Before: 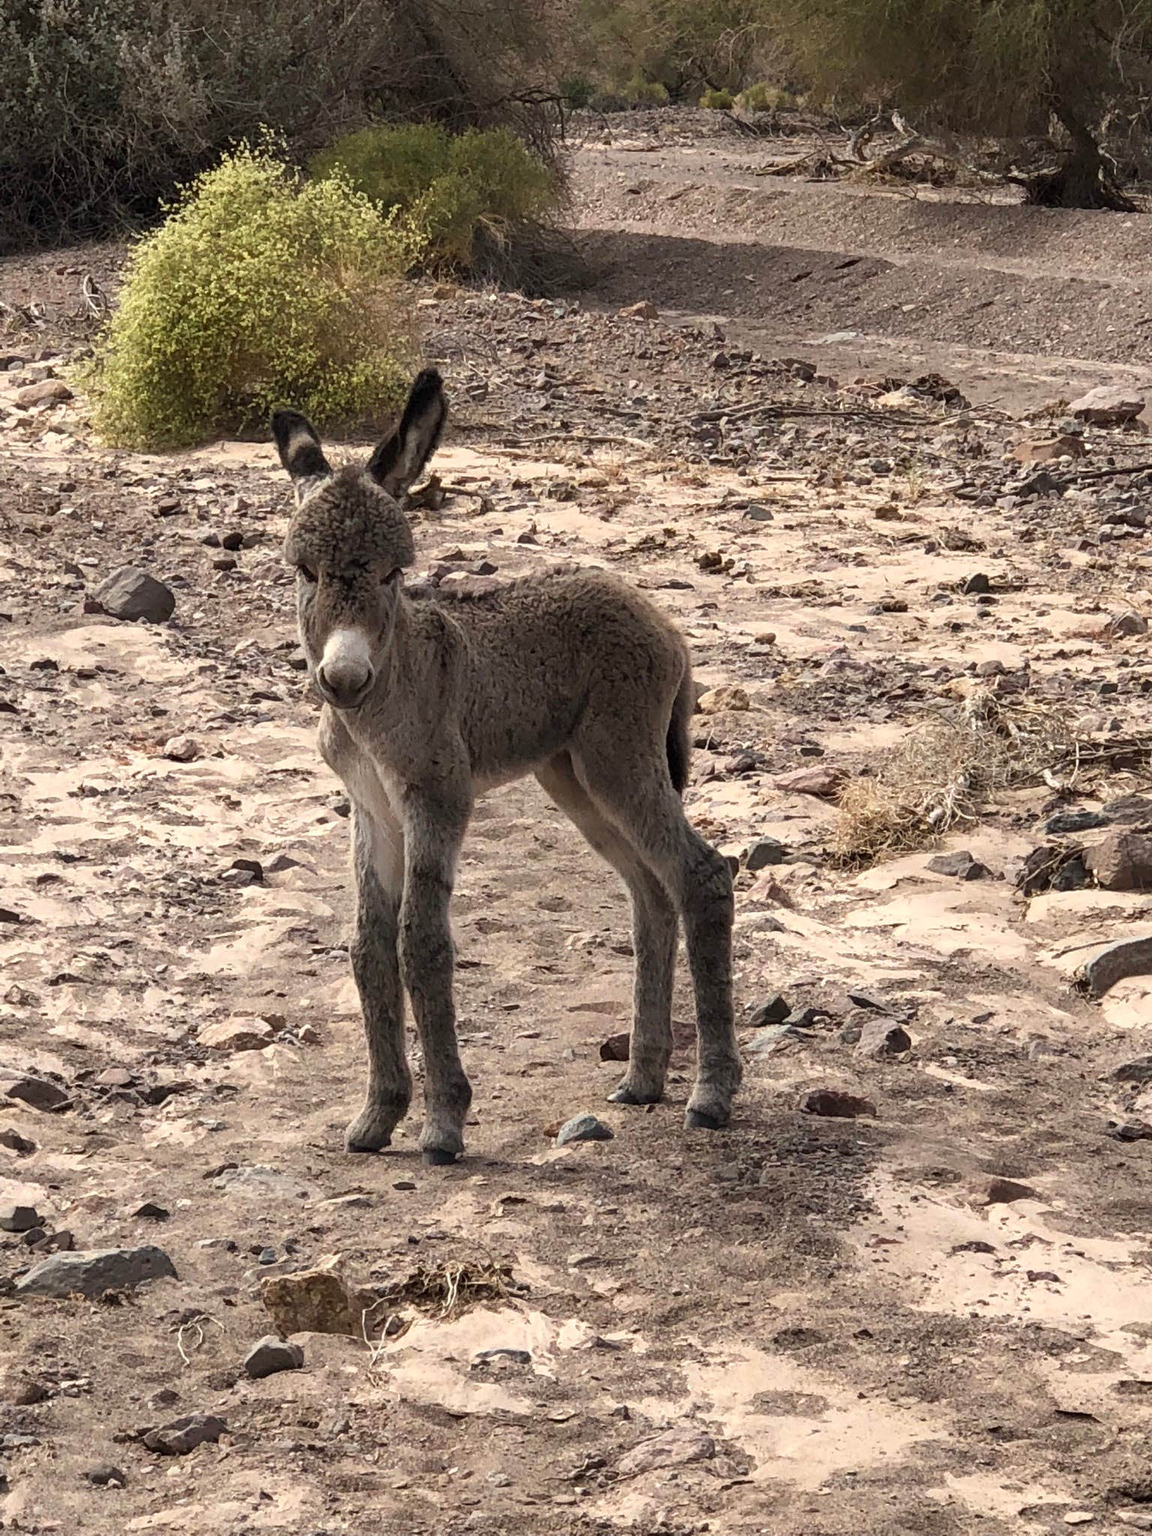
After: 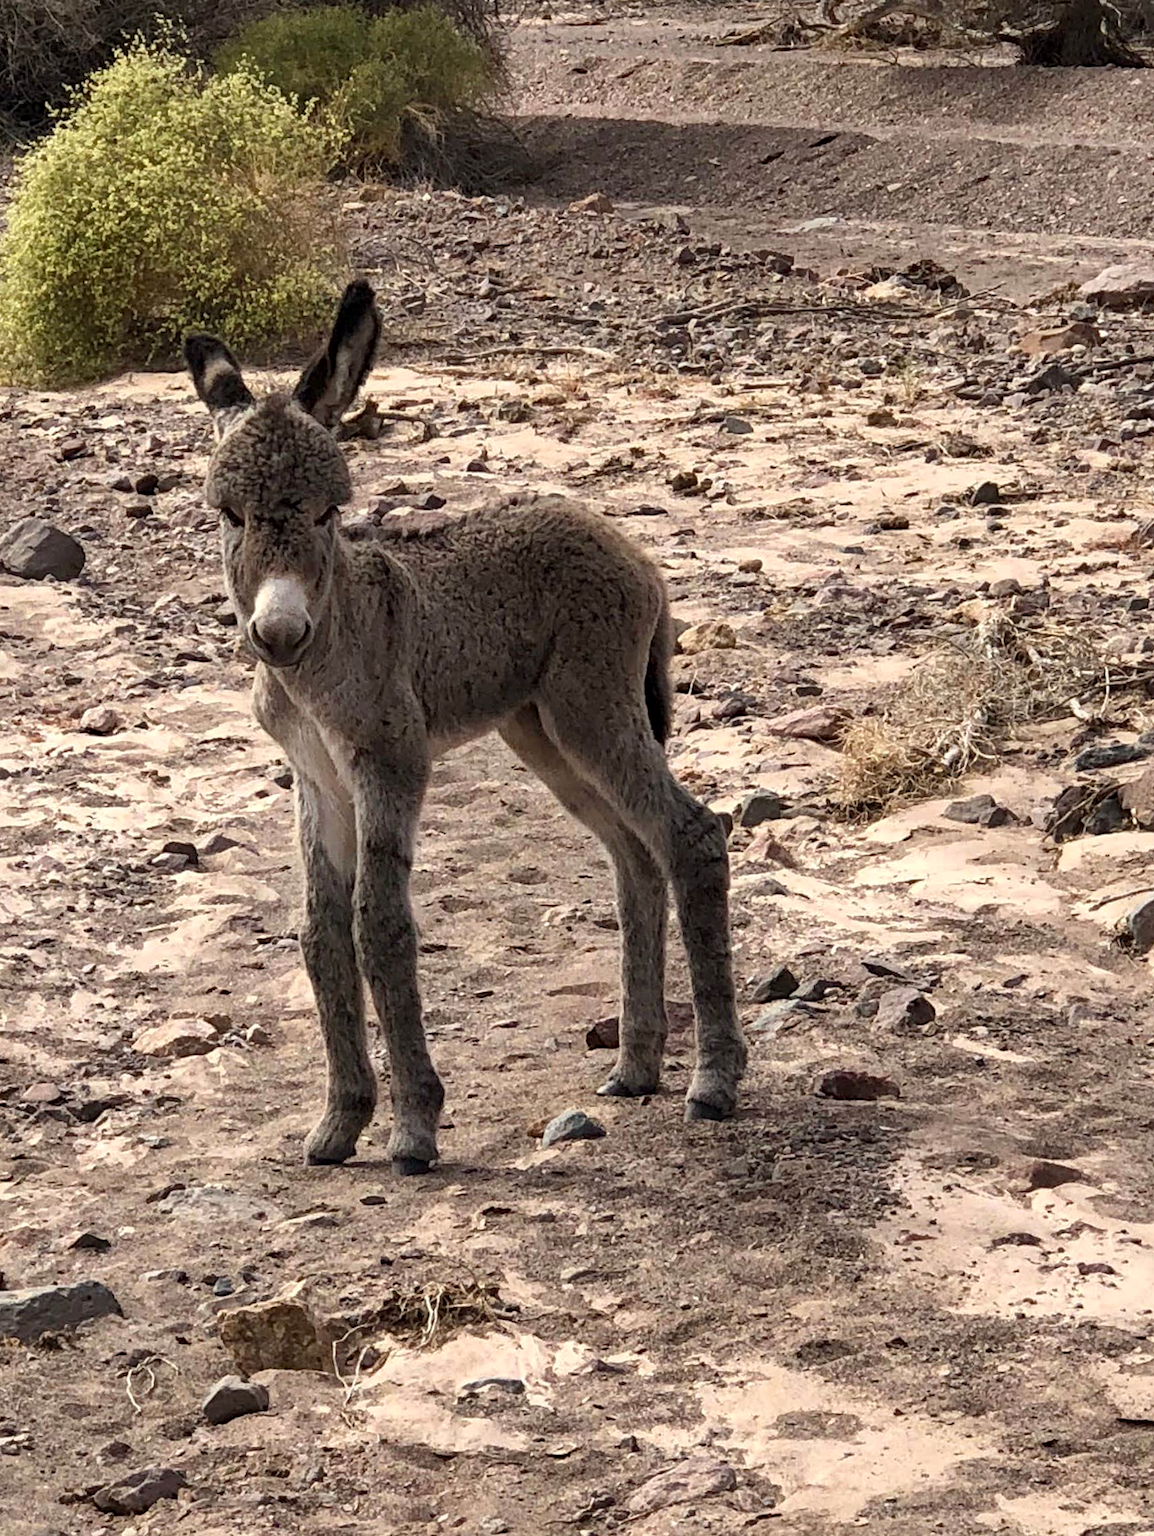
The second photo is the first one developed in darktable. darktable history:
local contrast: mode bilateral grid, contrast 20, coarseness 50, detail 120%, midtone range 0.2
haze removal: adaptive false
crop and rotate: angle 2.66°, left 5.508%, top 5.717%
